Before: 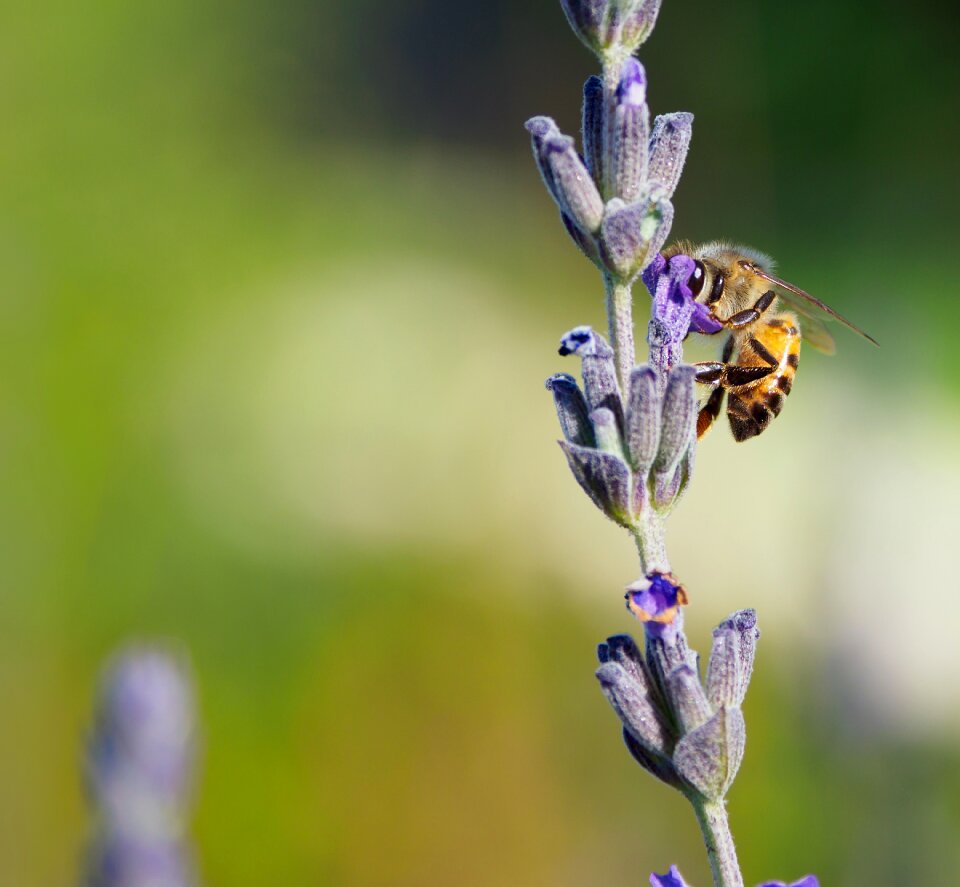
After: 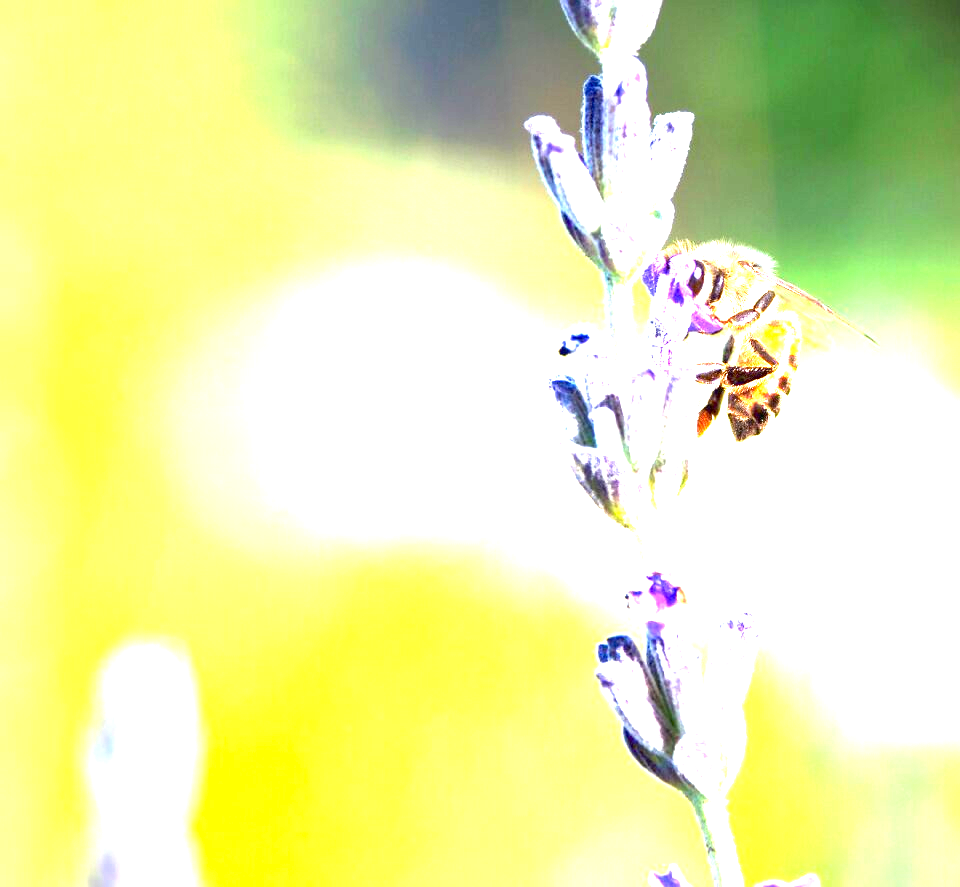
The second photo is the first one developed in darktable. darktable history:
exposure: exposure 3.068 EV, compensate exposure bias true, compensate highlight preservation false
